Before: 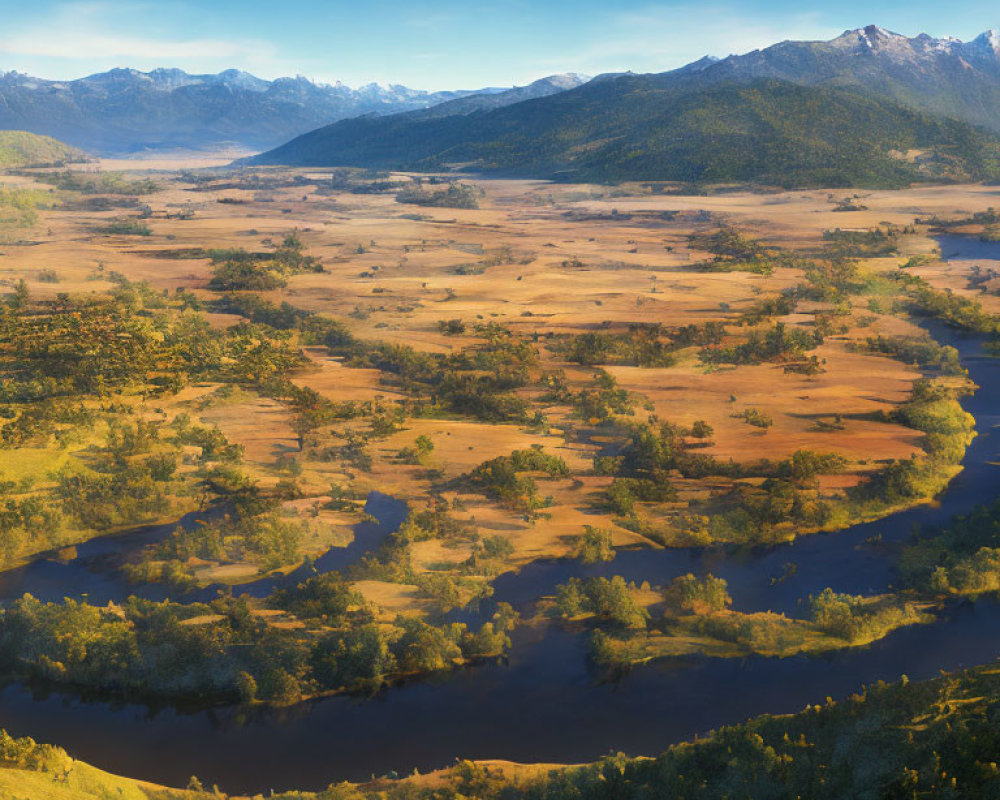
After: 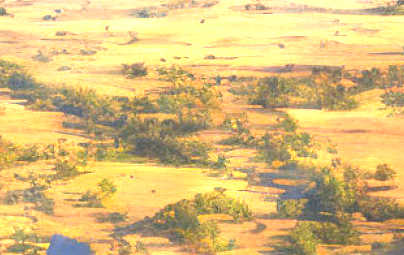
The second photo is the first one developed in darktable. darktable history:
crop: left 31.751%, top 32.172%, right 27.8%, bottom 35.83%
exposure: black level correction 0, exposure 1.45 EV, compensate exposure bias true, compensate highlight preservation false
levels: levels [0, 0.478, 1]
